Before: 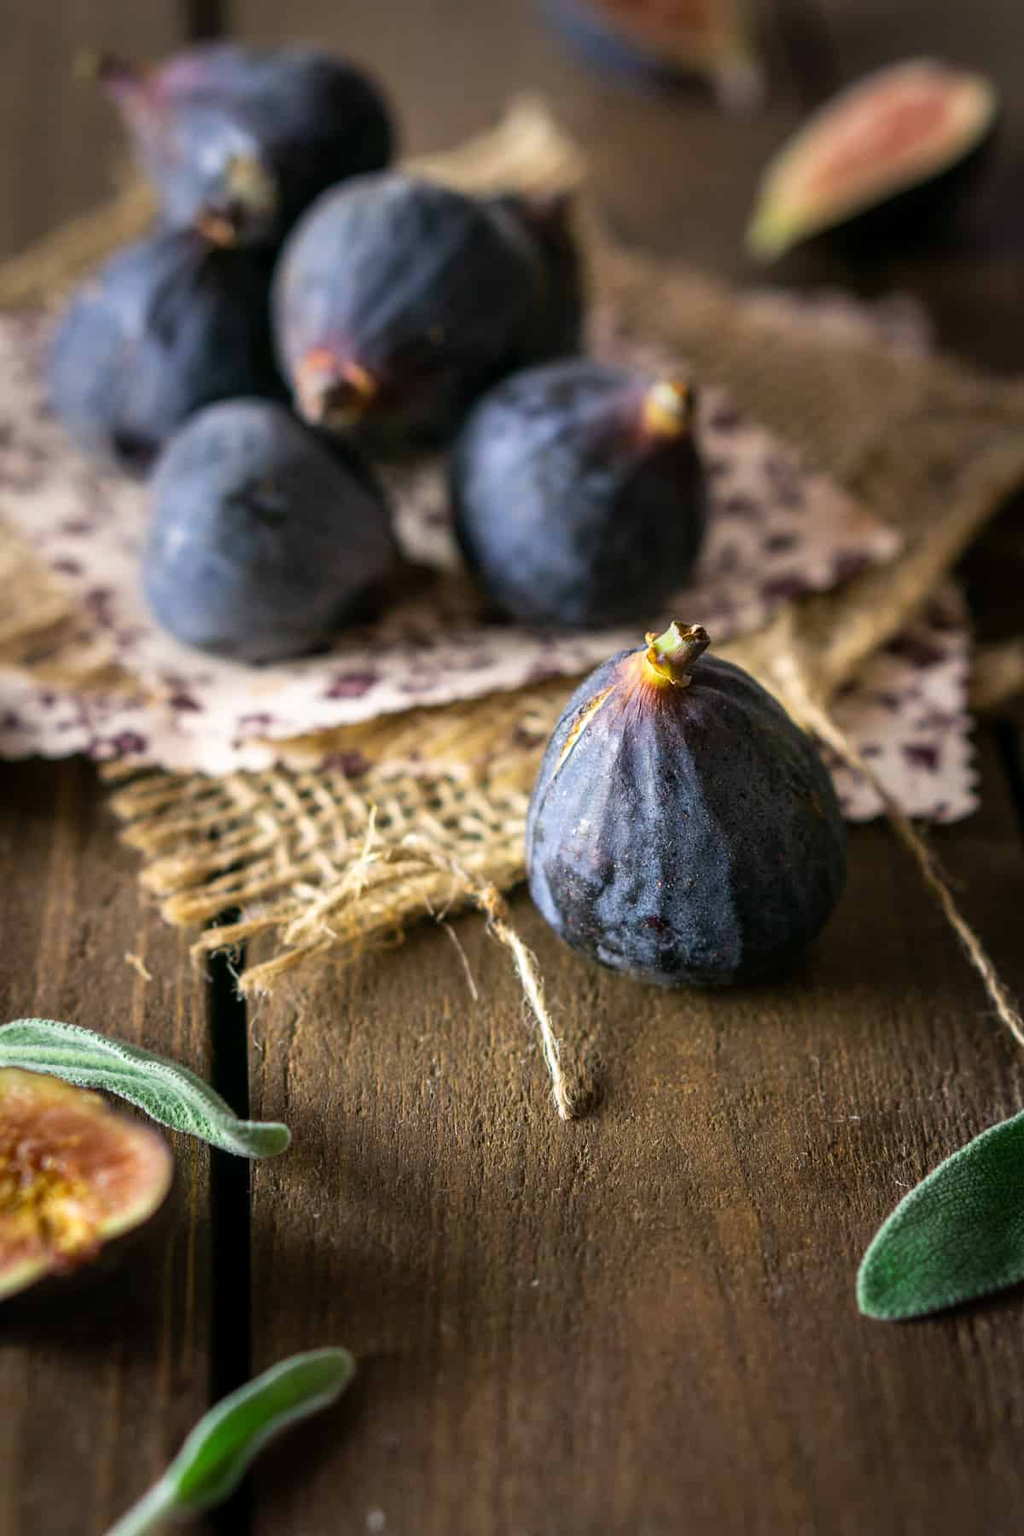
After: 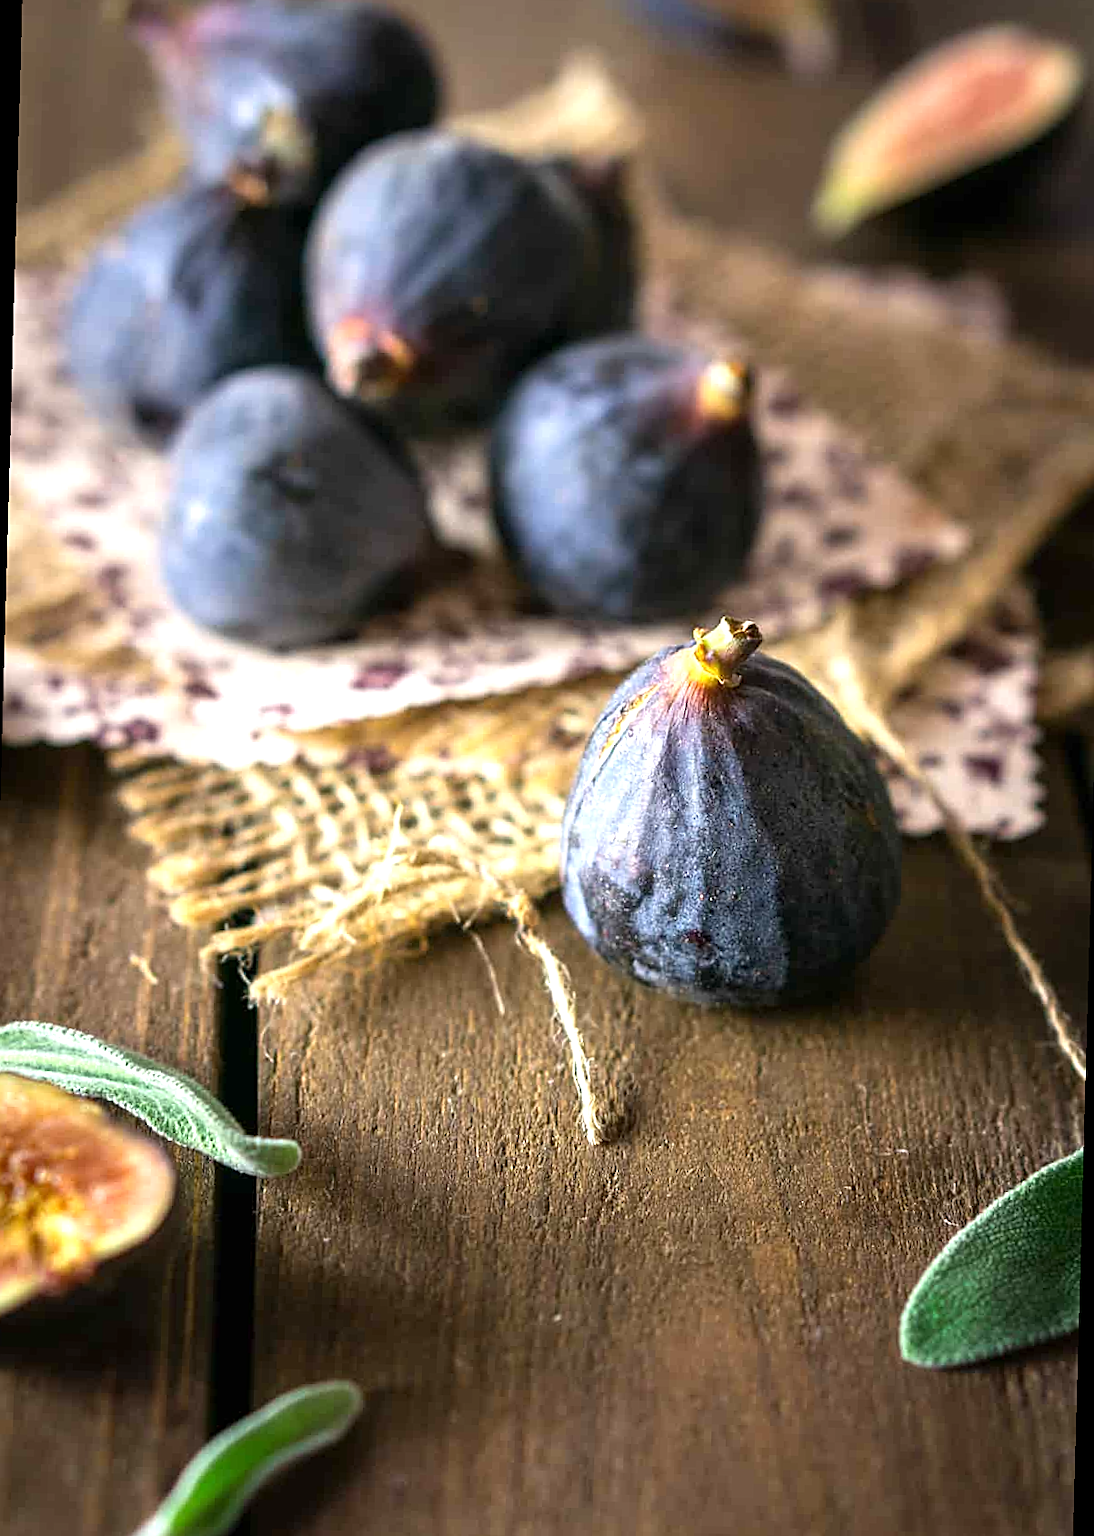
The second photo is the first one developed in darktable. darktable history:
exposure: exposure 0.77 EV, compensate highlight preservation false
rotate and perspective: rotation 1.57°, crop left 0.018, crop right 0.982, crop top 0.039, crop bottom 0.961
sharpen: on, module defaults
